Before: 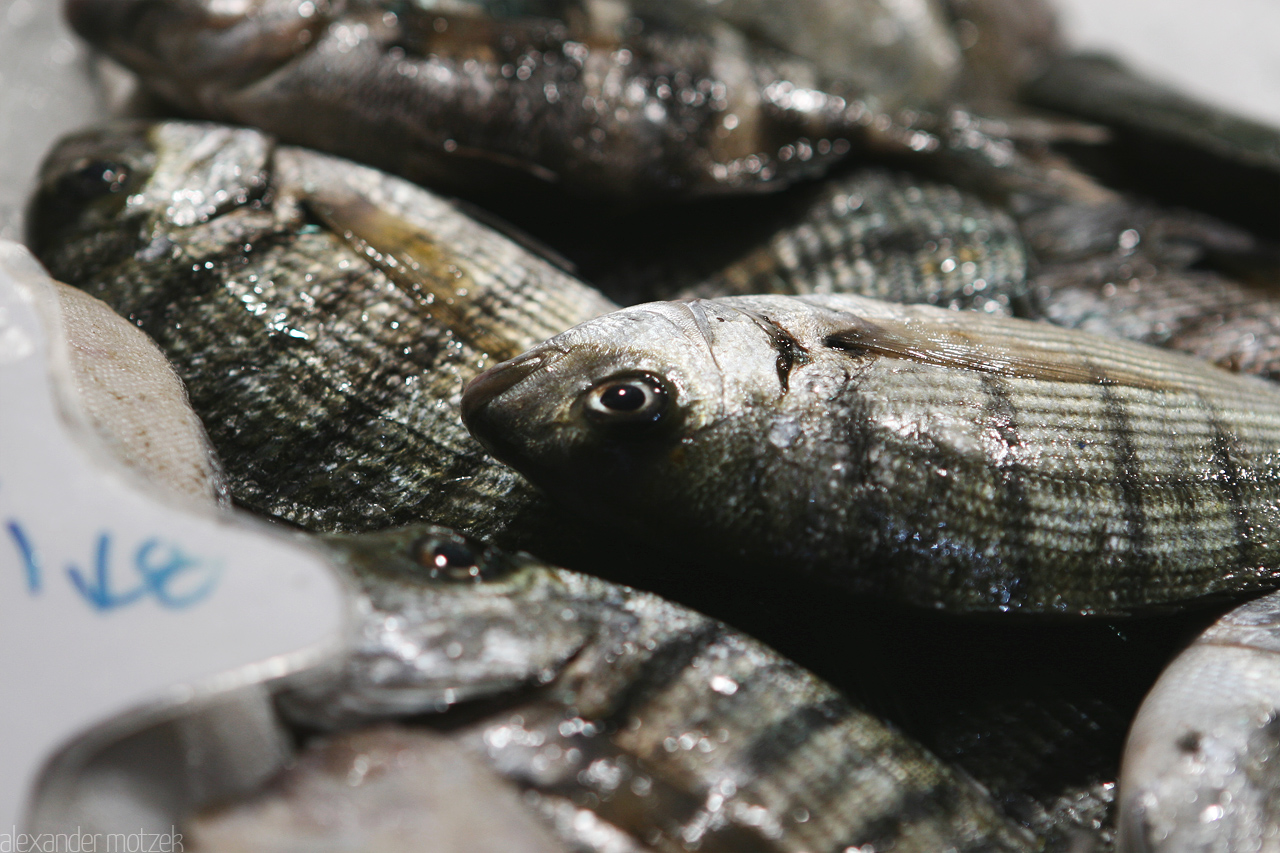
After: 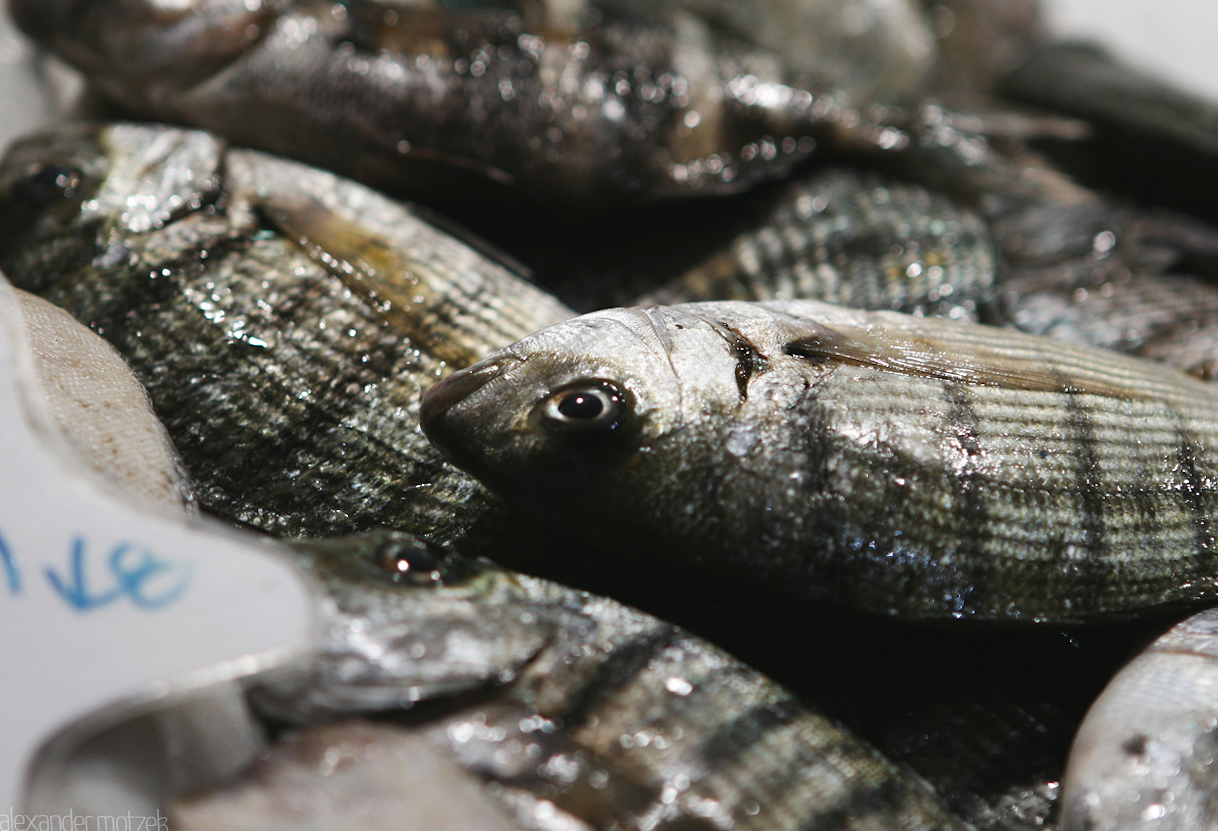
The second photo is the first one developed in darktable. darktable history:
rotate and perspective: rotation 0.074°, lens shift (vertical) 0.096, lens shift (horizontal) -0.041, crop left 0.043, crop right 0.952, crop top 0.024, crop bottom 0.979
sharpen: radius 5.325, amount 0.312, threshold 26.433
